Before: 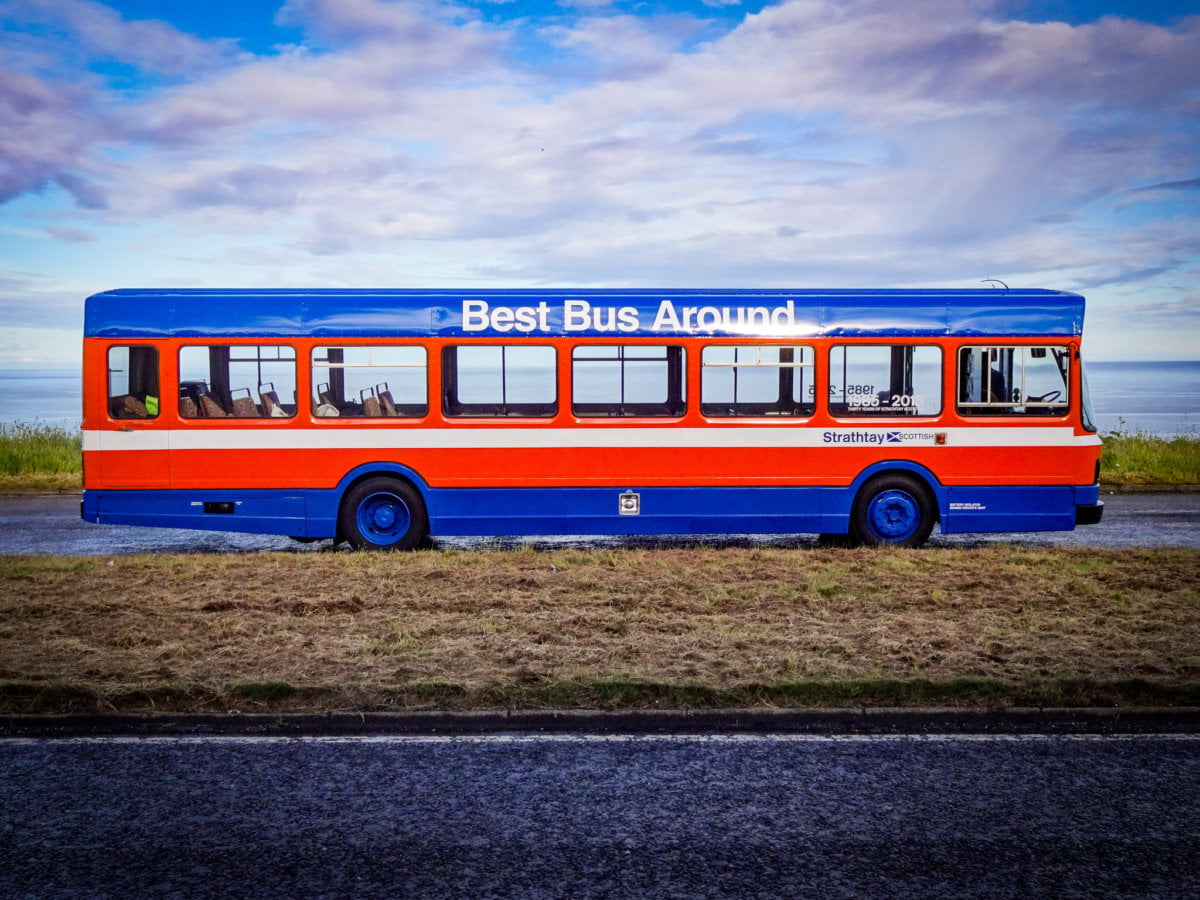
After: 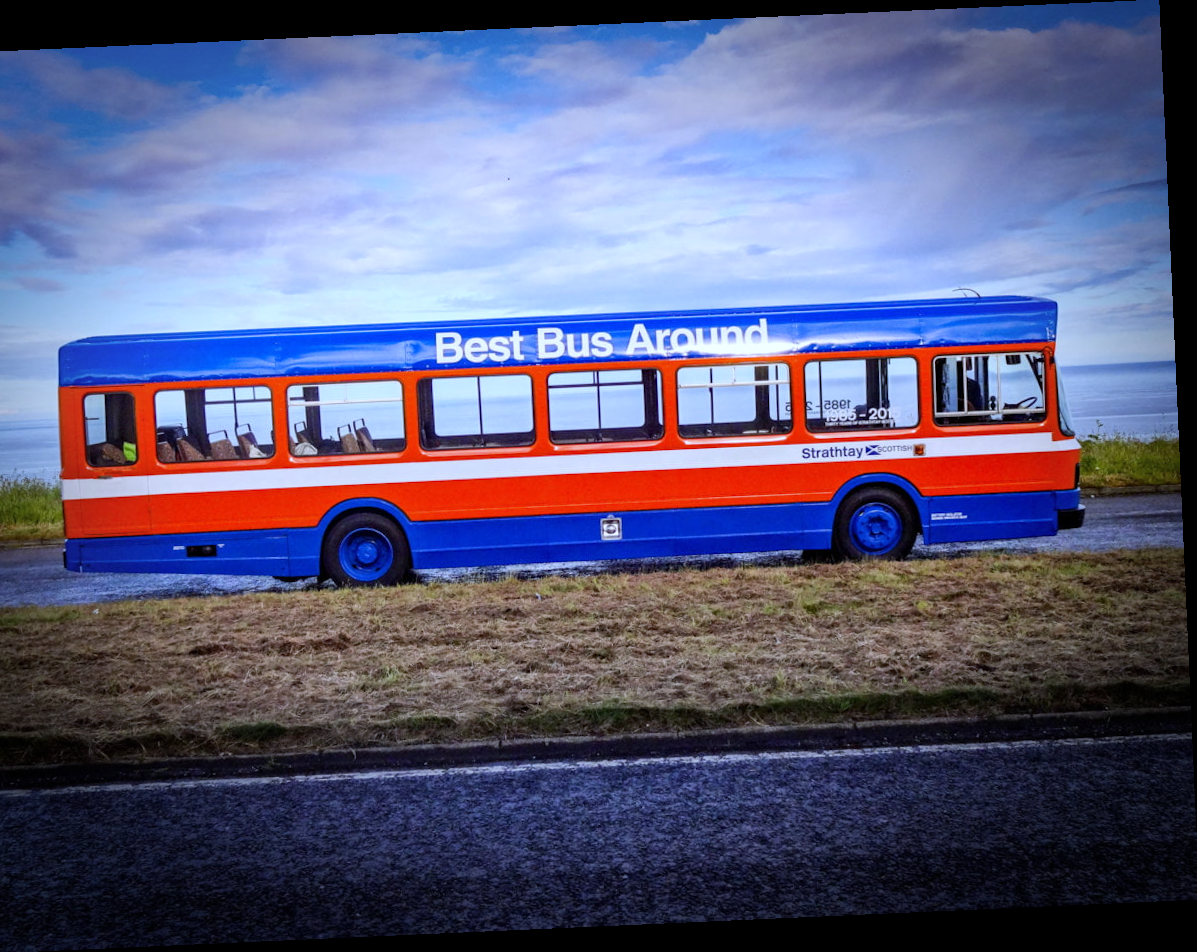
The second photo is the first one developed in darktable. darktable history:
crop and rotate: left 3.238%
rotate and perspective: rotation -2.56°, automatic cropping off
white balance: red 0.948, green 1.02, blue 1.176
vignetting: fall-off start 70.97%, brightness -0.584, saturation -0.118, width/height ratio 1.333
